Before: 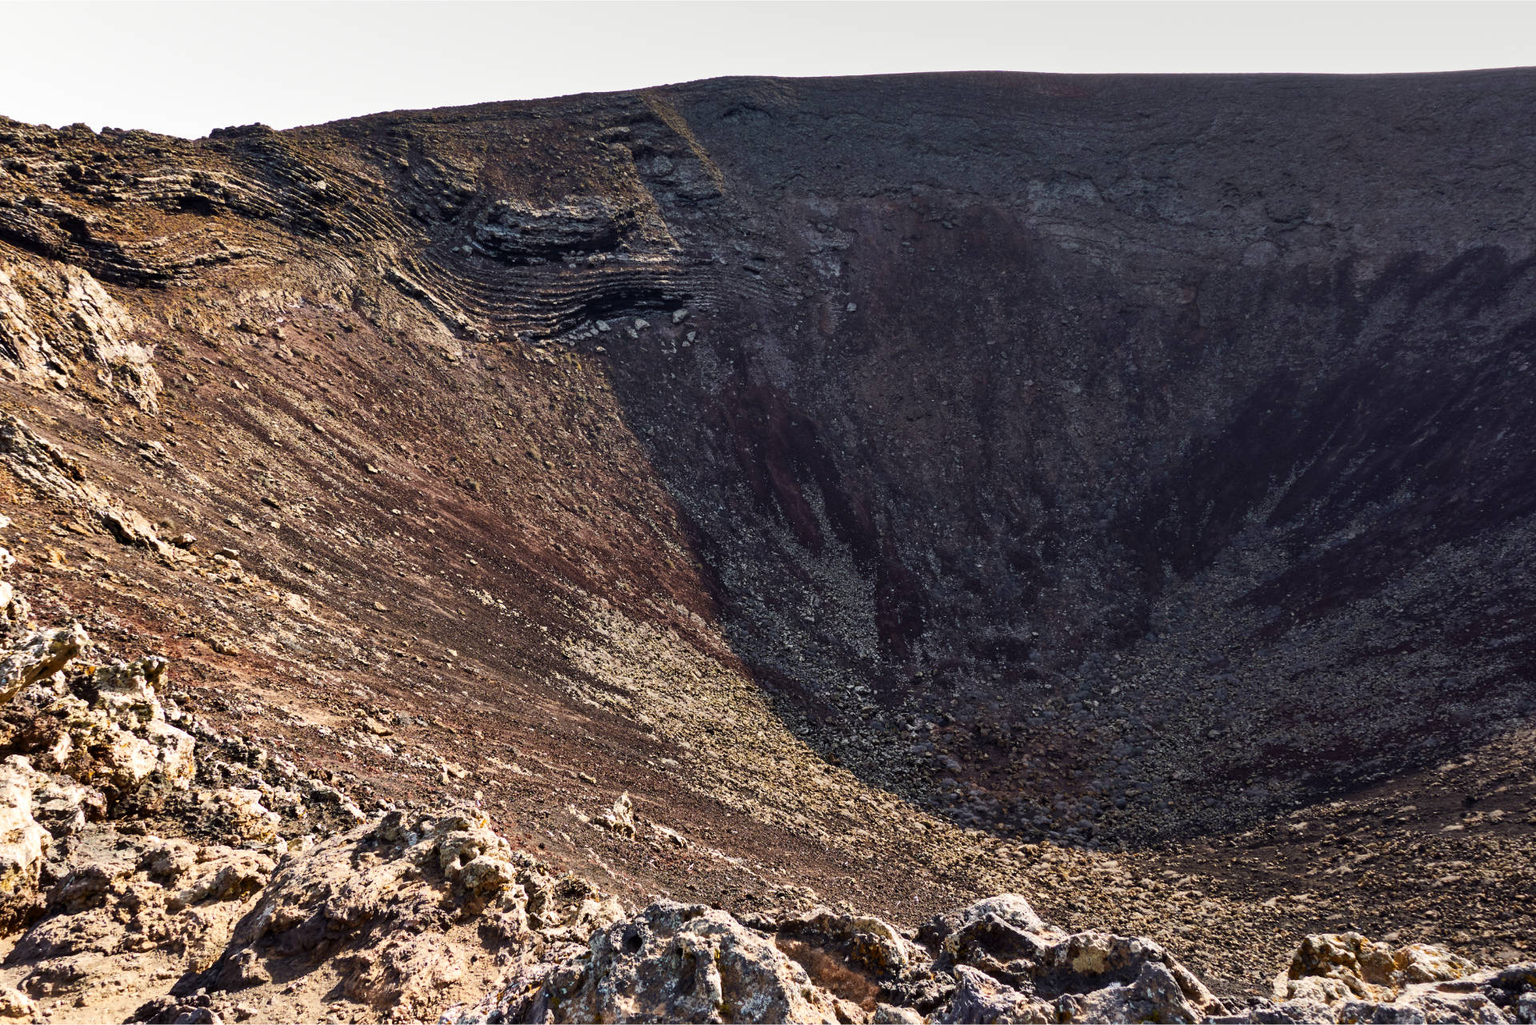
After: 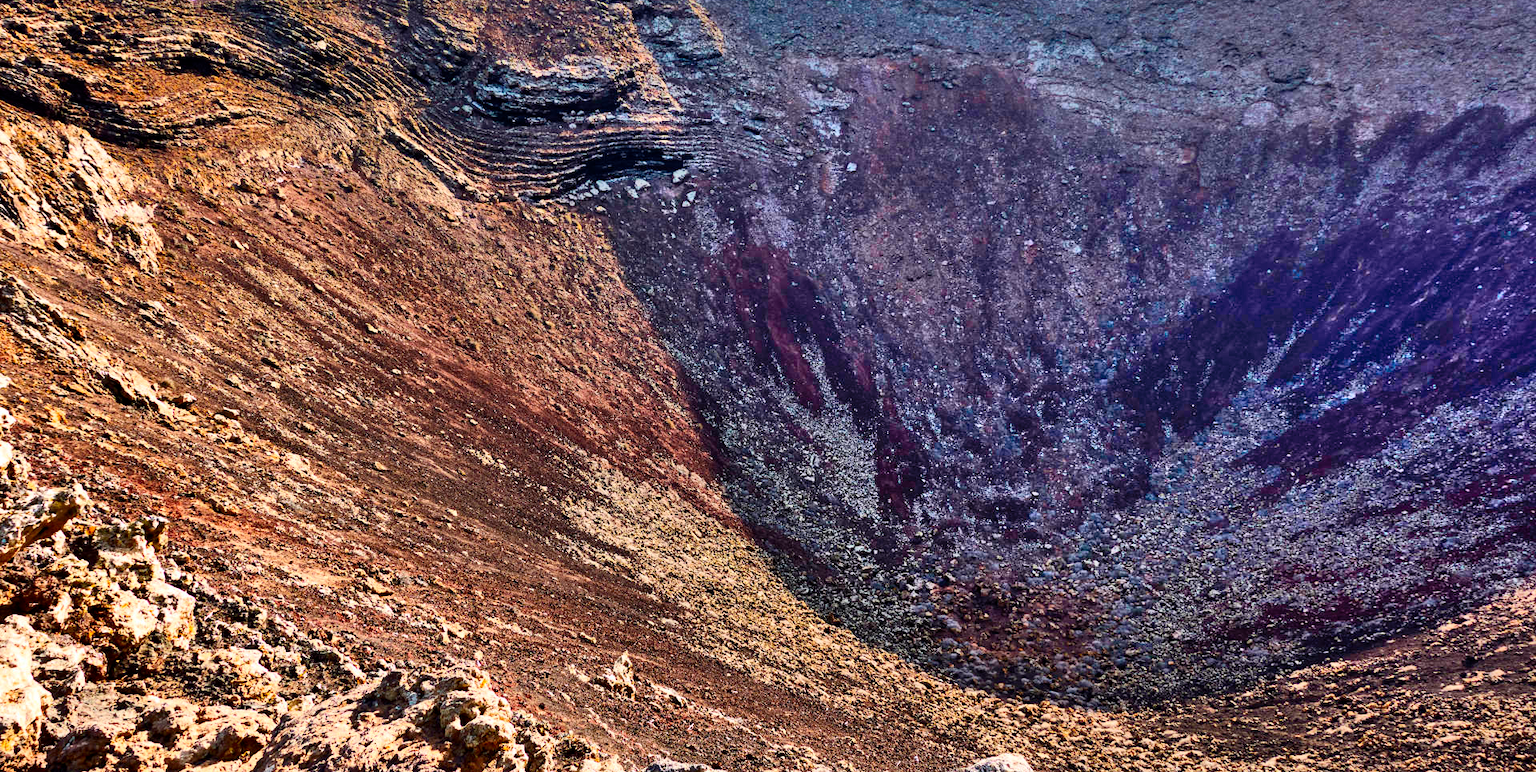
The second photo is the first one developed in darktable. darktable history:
shadows and highlights: shadows 73.81, highlights -24.85, soften with gaussian
crop: top 13.713%, bottom 10.87%
contrast brightness saturation: contrast 0.164, saturation 0.329
